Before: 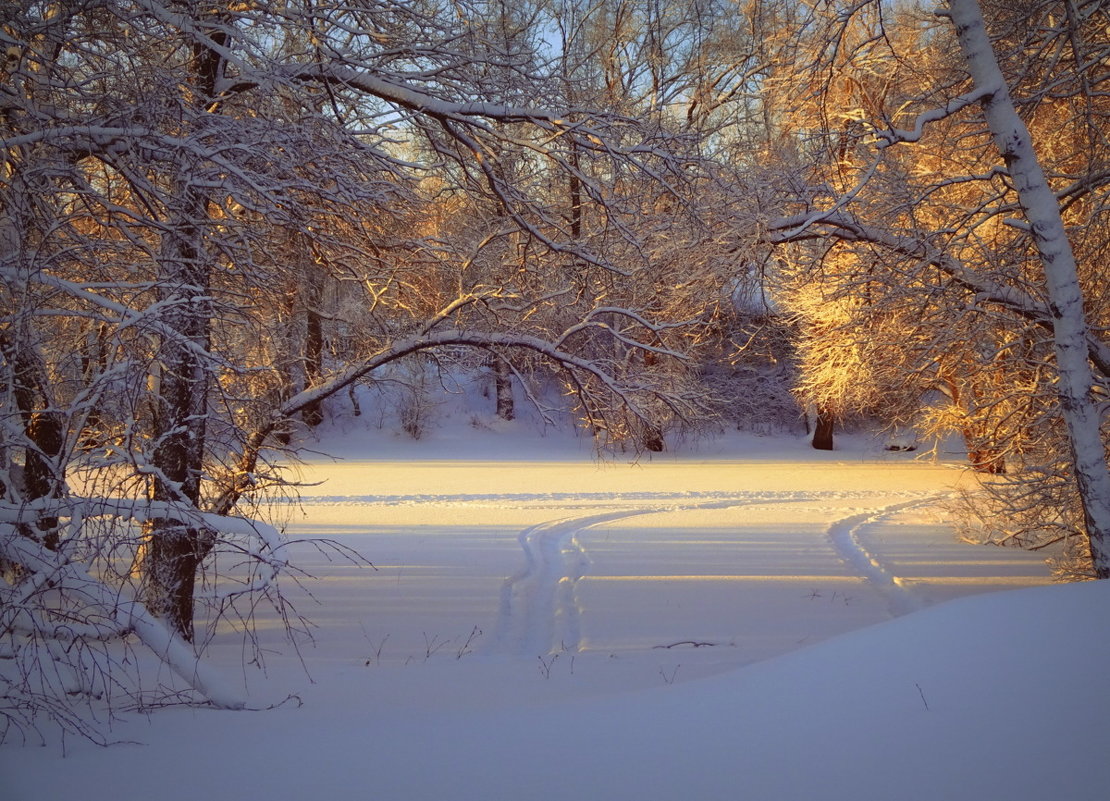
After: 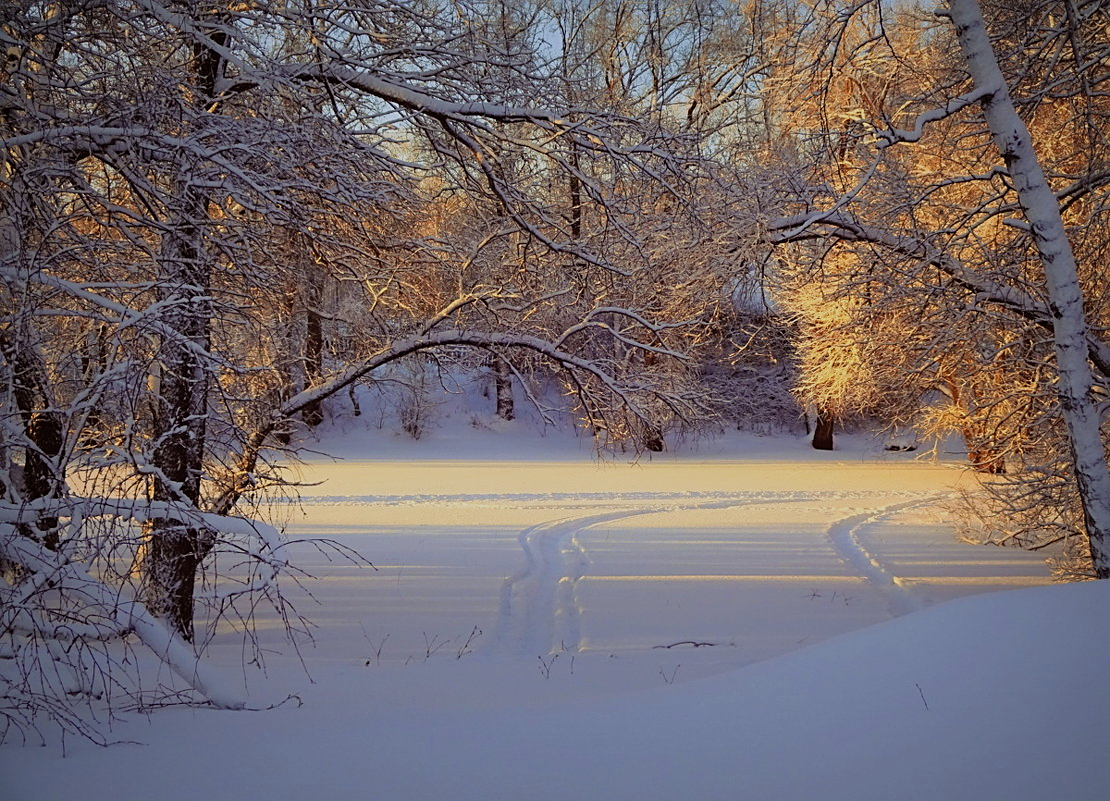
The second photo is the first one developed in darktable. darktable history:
filmic rgb: black relative exposure -7.65 EV, white relative exposure 4.56 EV, hardness 3.61
sharpen: on, module defaults
exposure: compensate highlight preservation false
